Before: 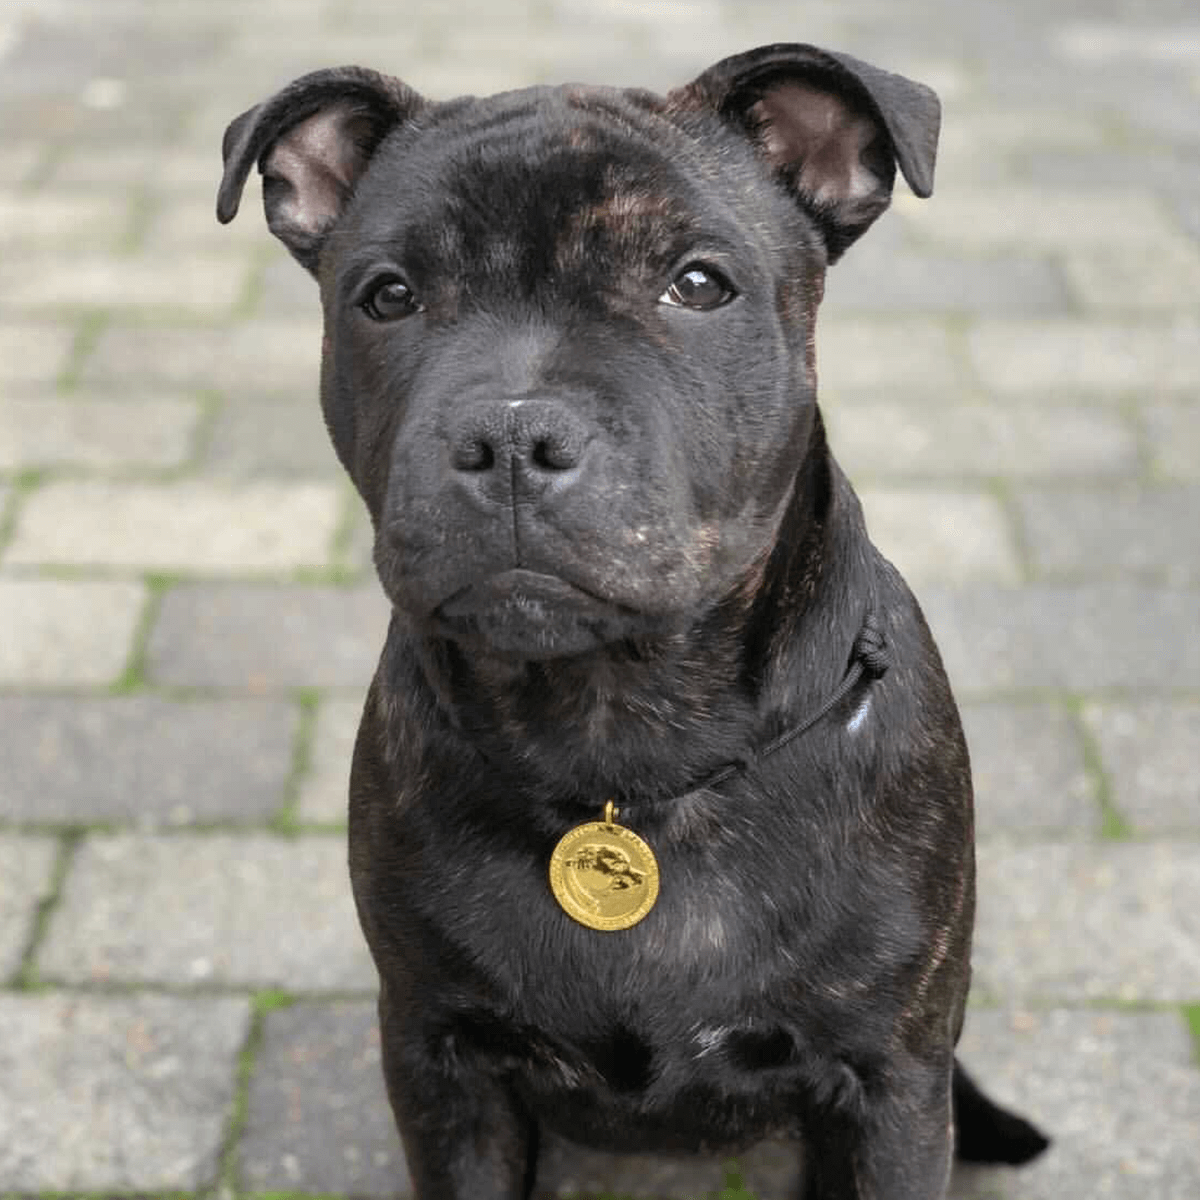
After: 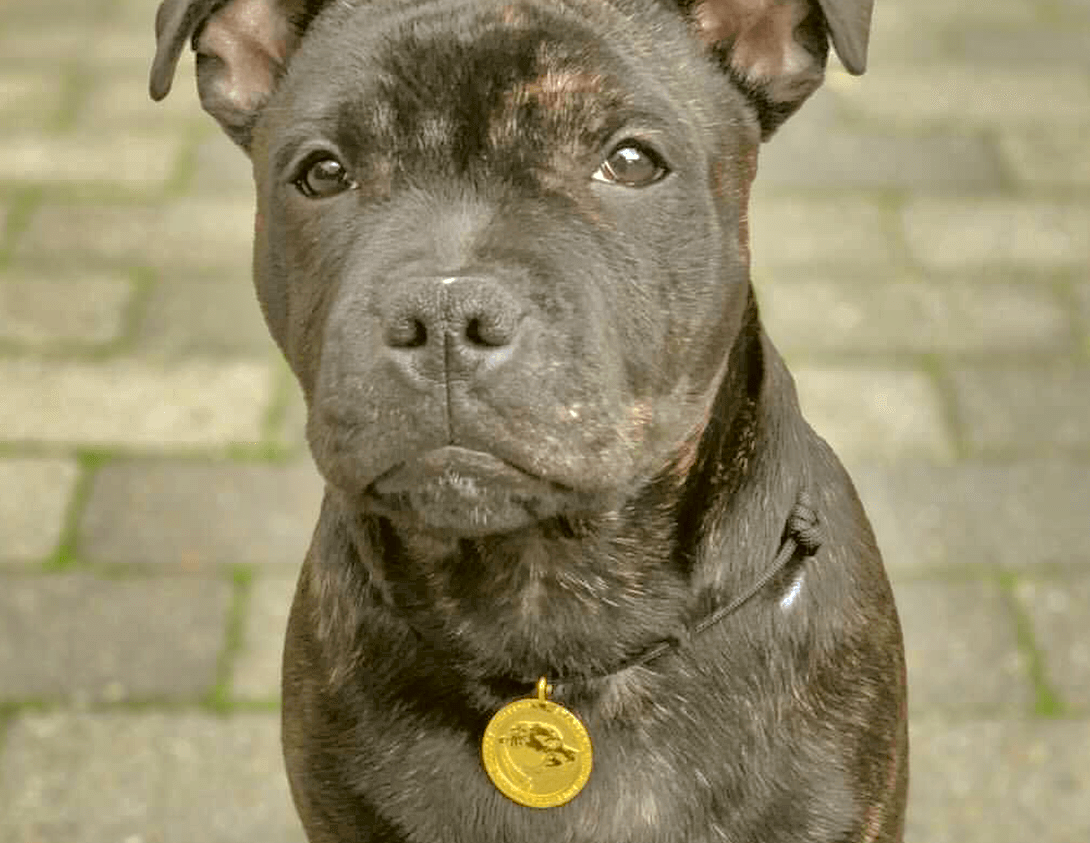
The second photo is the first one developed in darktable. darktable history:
tone equalizer: -7 EV 0.15 EV, -6 EV 0.6 EV, -5 EV 1.15 EV, -4 EV 1.33 EV, -3 EV 1.15 EV, -2 EV 0.6 EV, -1 EV 0.15 EV, mask exposure compensation -0.5 EV
crop: left 5.596%, top 10.314%, right 3.534%, bottom 19.395%
shadows and highlights: shadows 40, highlights -60
color correction: highlights a* -1.43, highlights b* 10.12, shadows a* 0.395, shadows b* 19.35
